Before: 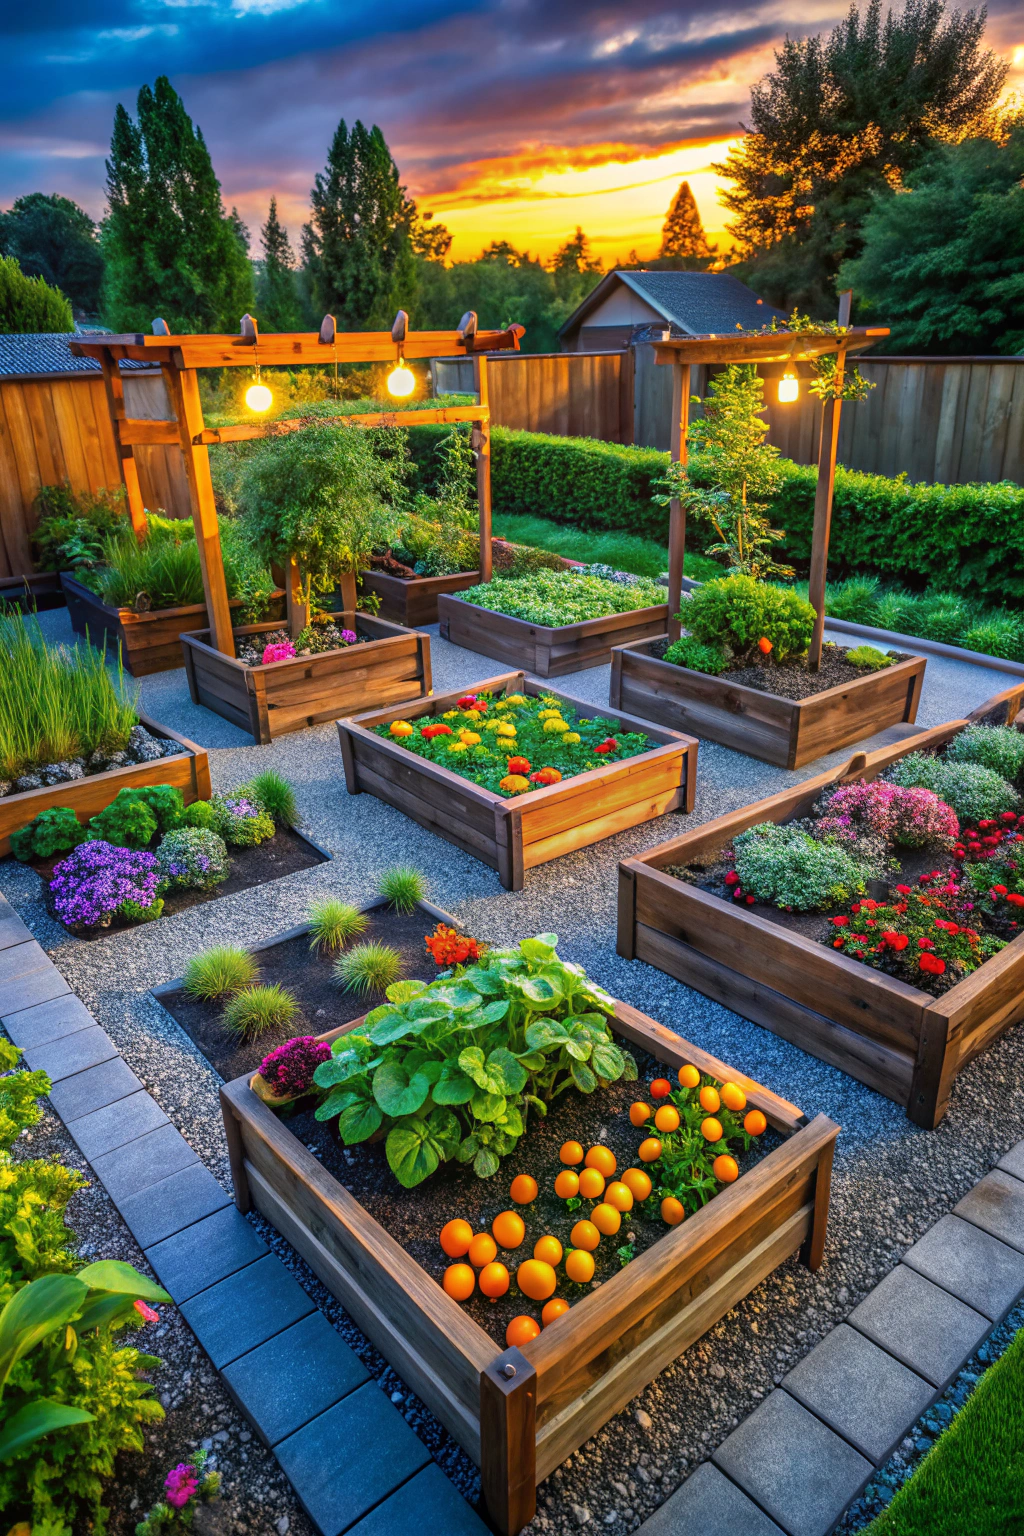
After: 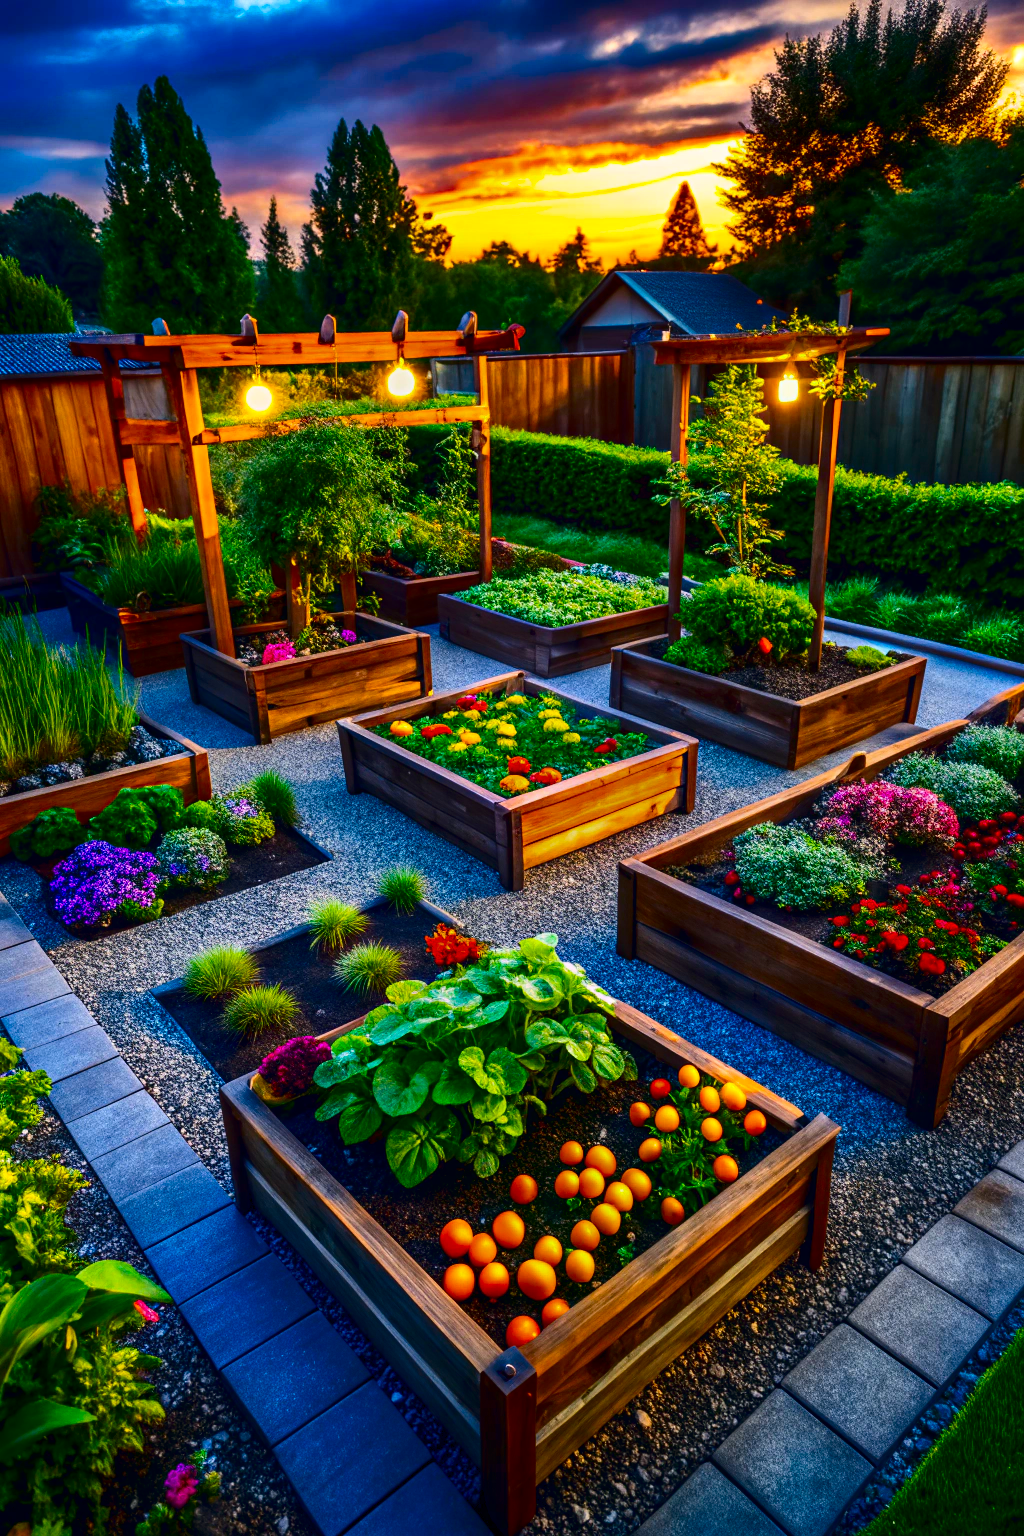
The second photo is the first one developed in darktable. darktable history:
contrast brightness saturation: contrast 0.237, brightness -0.228, saturation 0.14
color balance rgb: global offset › chroma 0.067%, global offset › hue 254.16°, linear chroma grading › shadows 9.308%, linear chroma grading › highlights 9.448%, linear chroma grading › global chroma 15.021%, linear chroma grading › mid-tones 14.889%, perceptual saturation grading › global saturation 0.132%, global vibrance 14.359%
